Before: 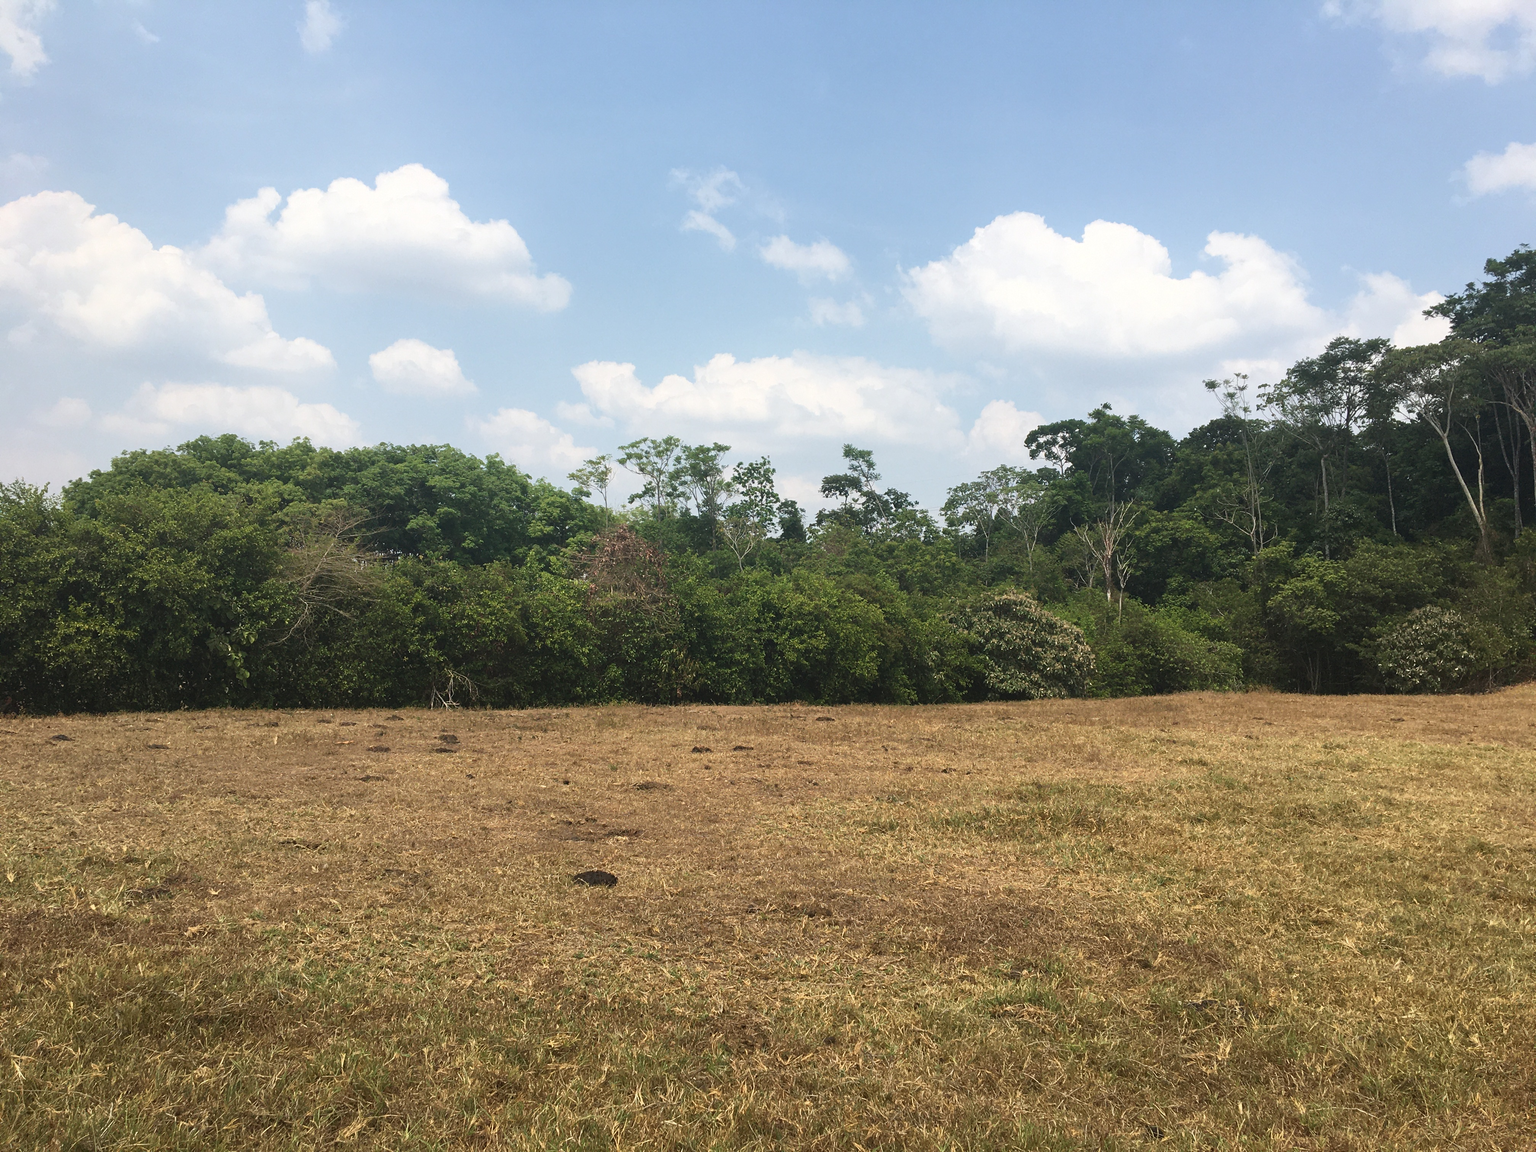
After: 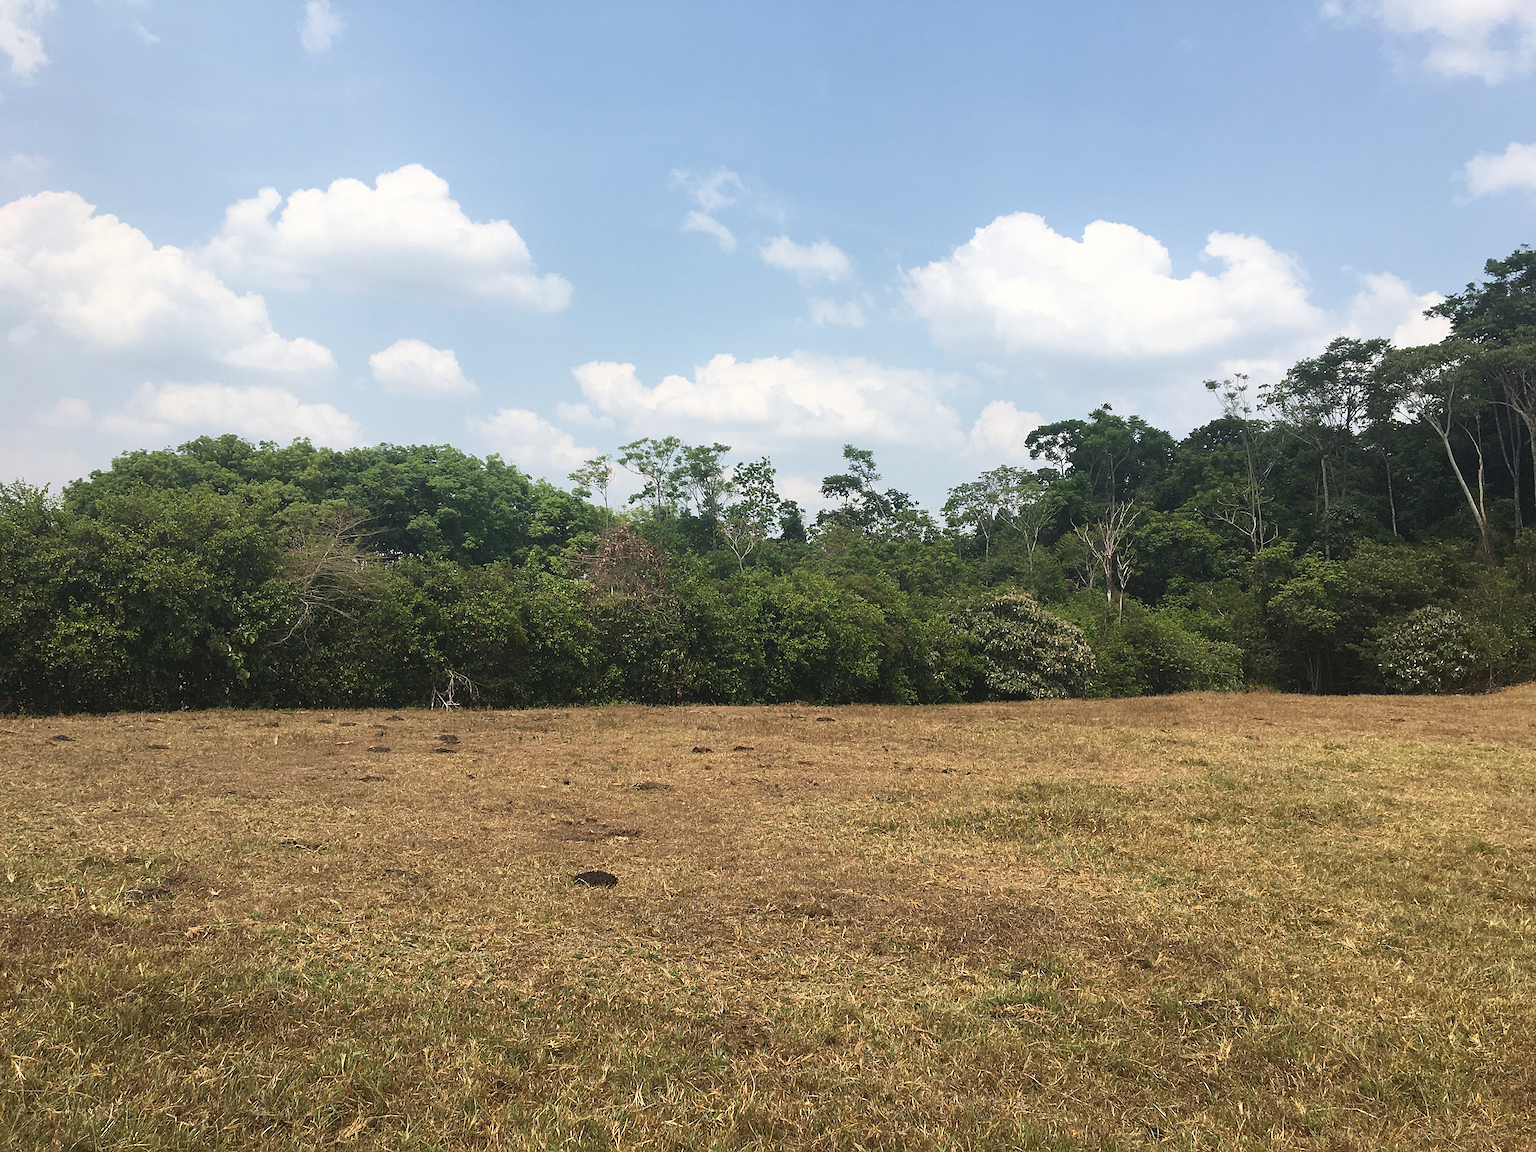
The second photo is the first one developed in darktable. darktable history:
sharpen: radius 1.943
